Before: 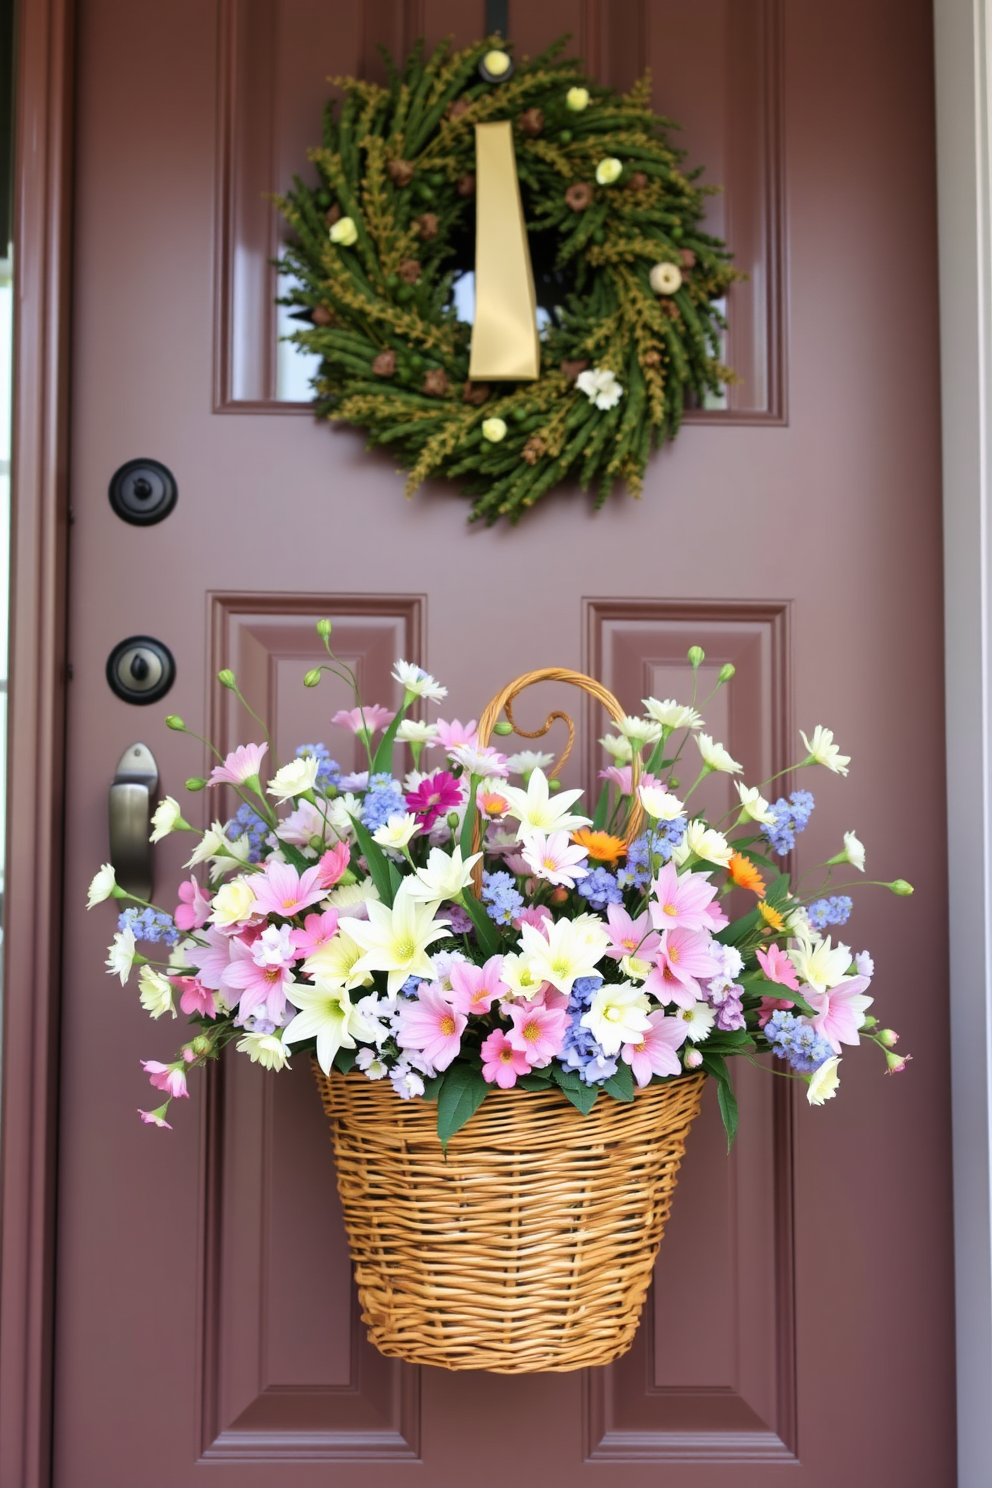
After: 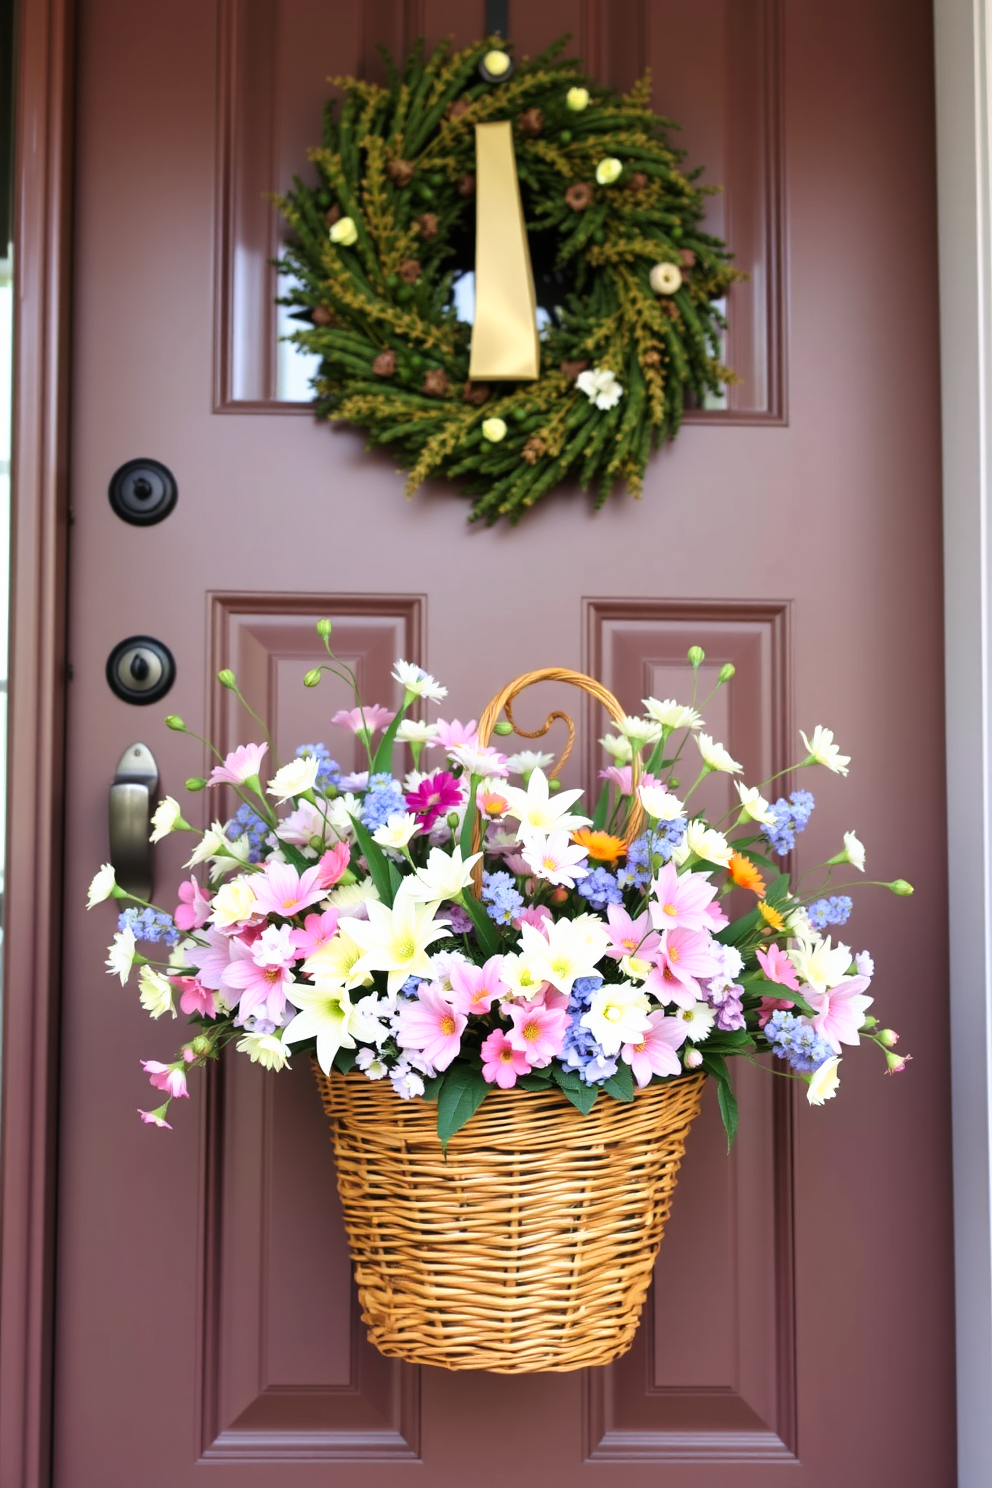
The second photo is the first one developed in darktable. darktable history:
tone curve: curves: ch0 [(0, 0) (0.003, 0.002) (0.011, 0.01) (0.025, 0.022) (0.044, 0.039) (0.069, 0.061) (0.1, 0.088) (0.136, 0.126) (0.177, 0.167) (0.224, 0.211) (0.277, 0.27) (0.335, 0.335) (0.399, 0.407) (0.468, 0.485) (0.543, 0.569) (0.623, 0.659) (0.709, 0.756) (0.801, 0.851) (0.898, 0.961) (1, 1)], preserve colors none
